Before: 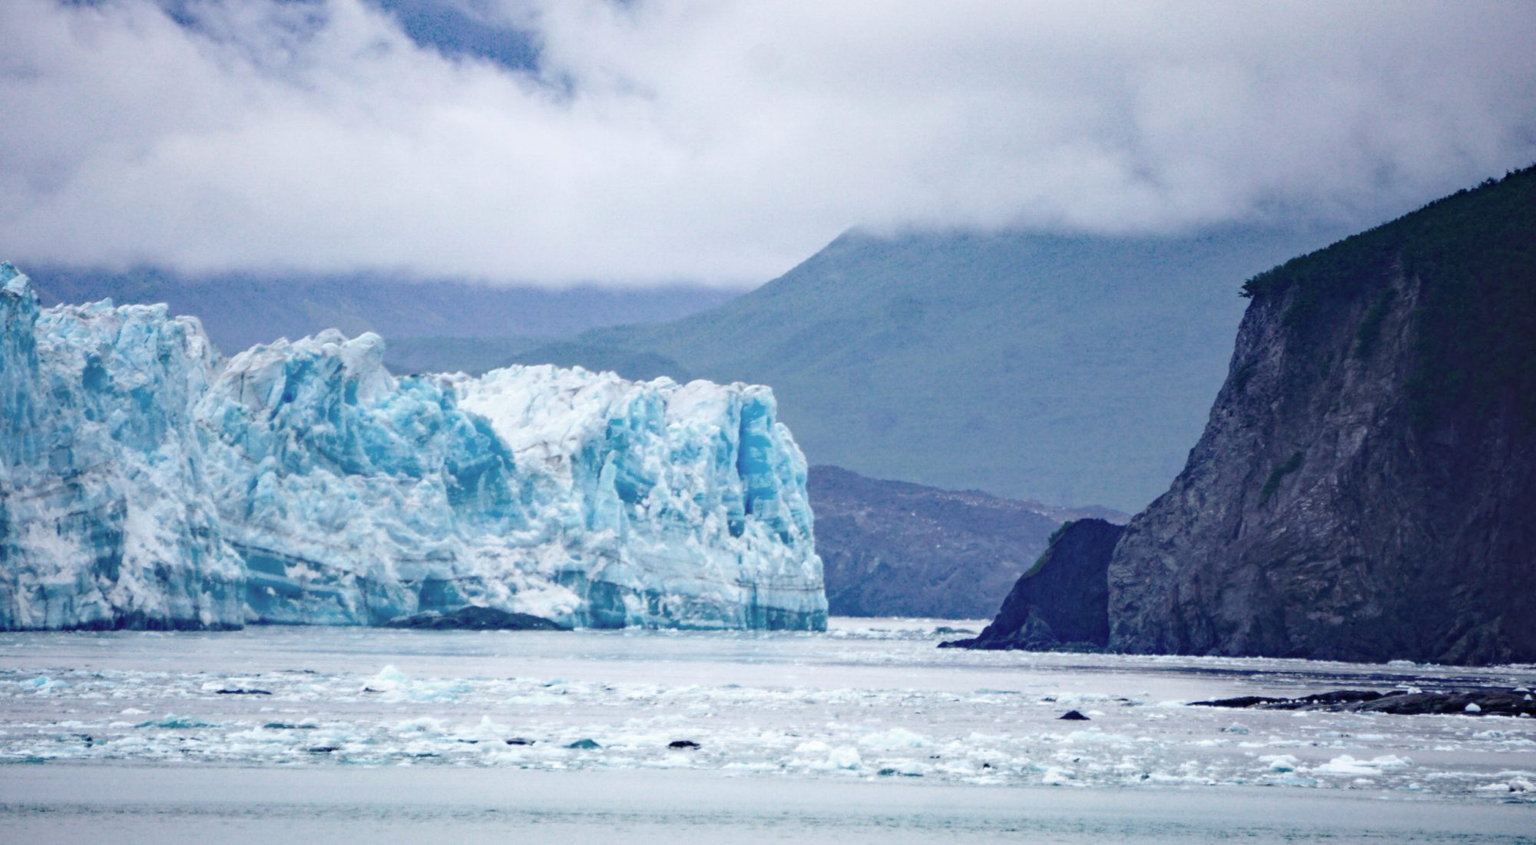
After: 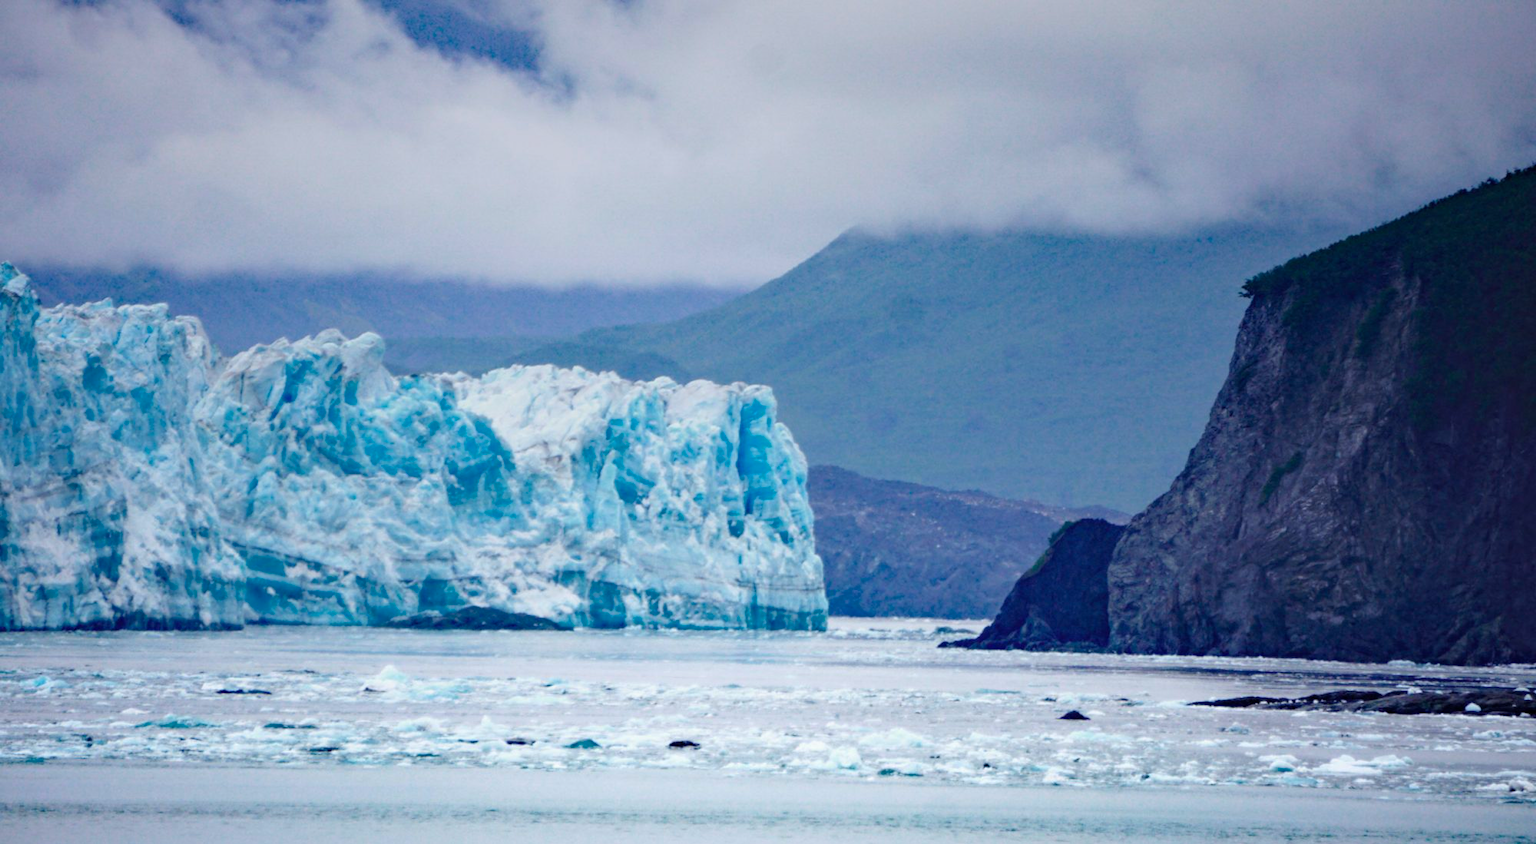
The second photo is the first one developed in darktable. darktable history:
graduated density: on, module defaults
color balance rgb: perceptual saturation grading › global saturation 30%, global vibrance 20%
